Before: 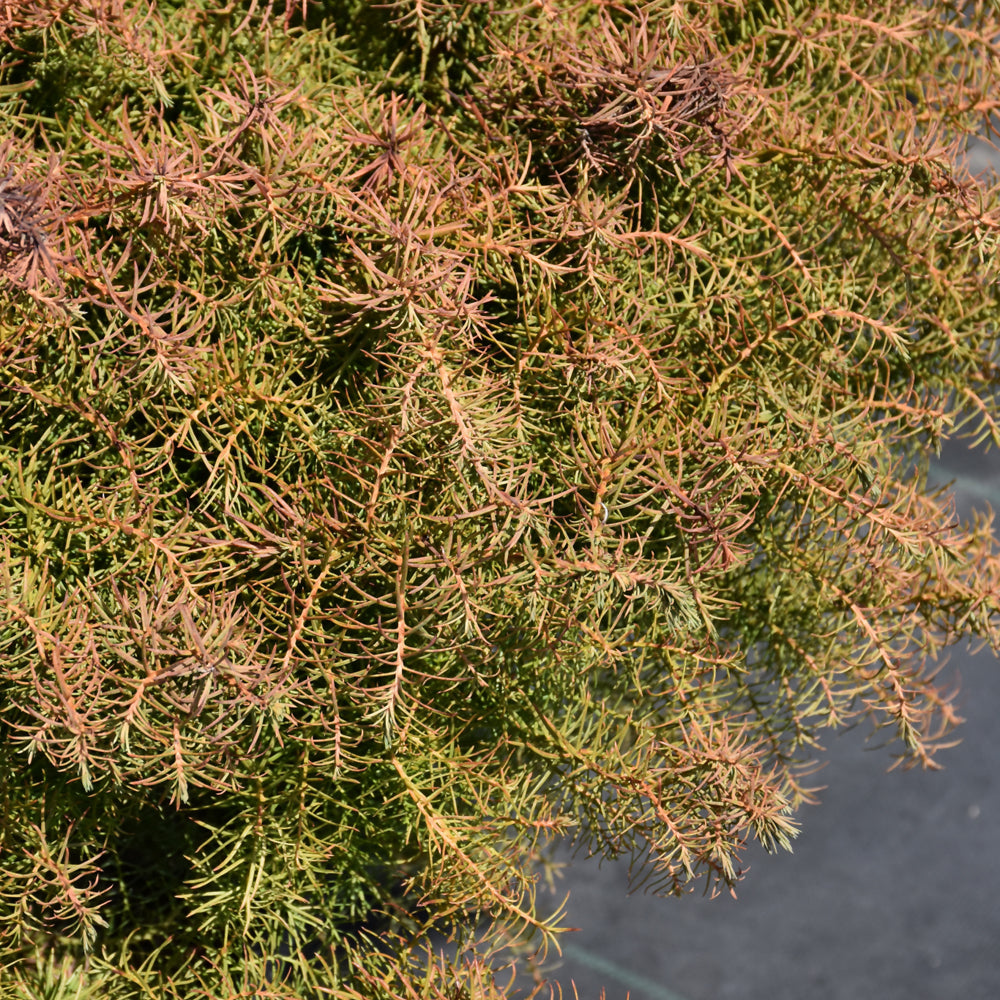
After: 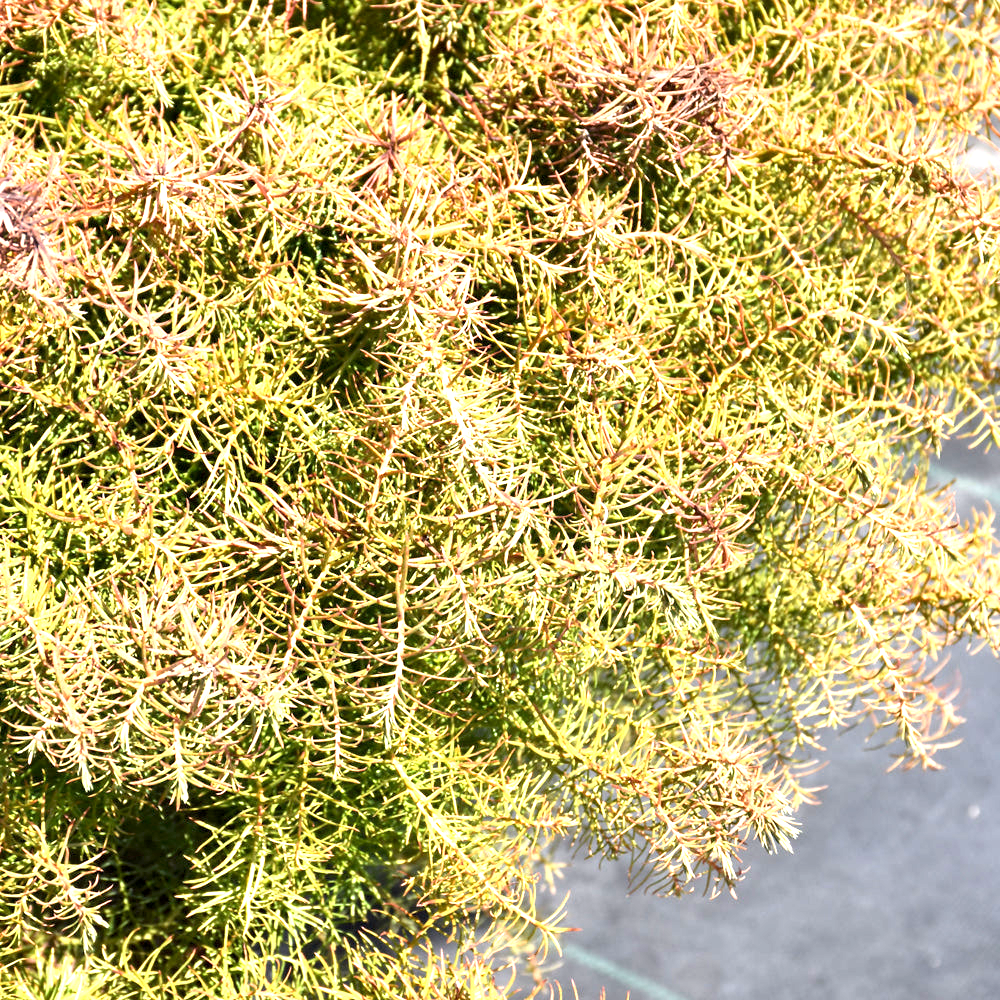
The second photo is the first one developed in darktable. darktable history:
exposure: black level correction 0.001, exposure 1.86 EV, compensate exposure bias true, compensate highlight preservation false
